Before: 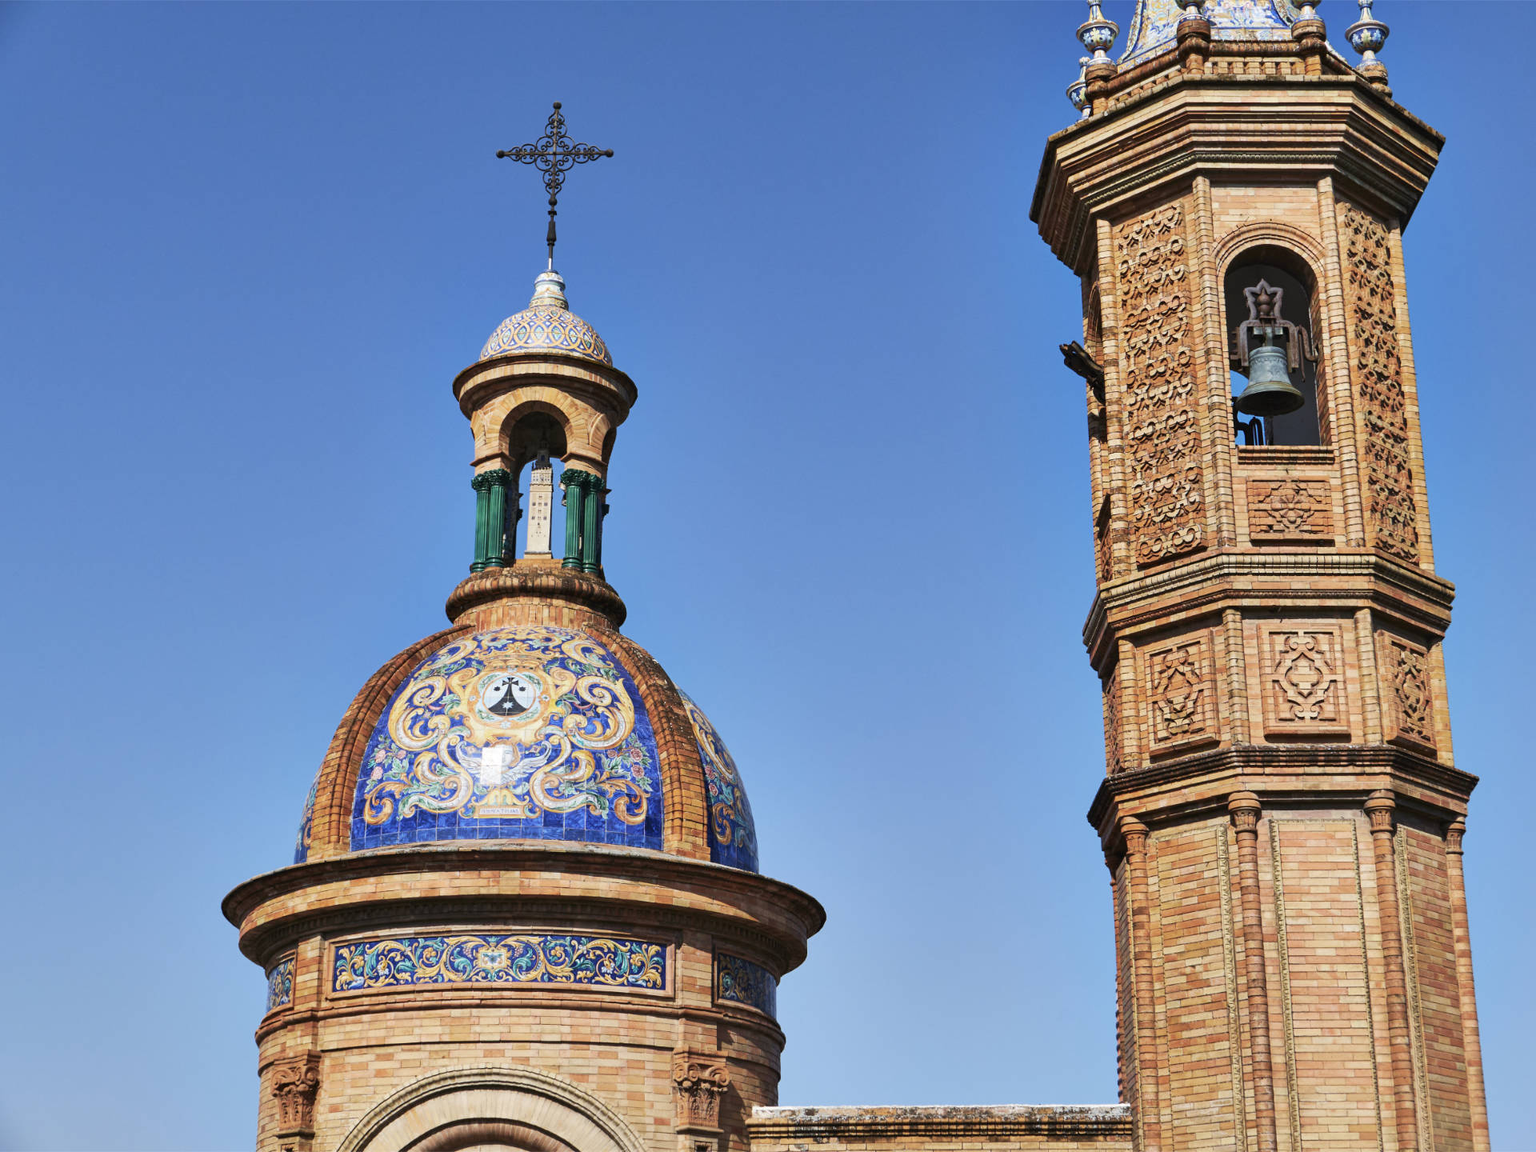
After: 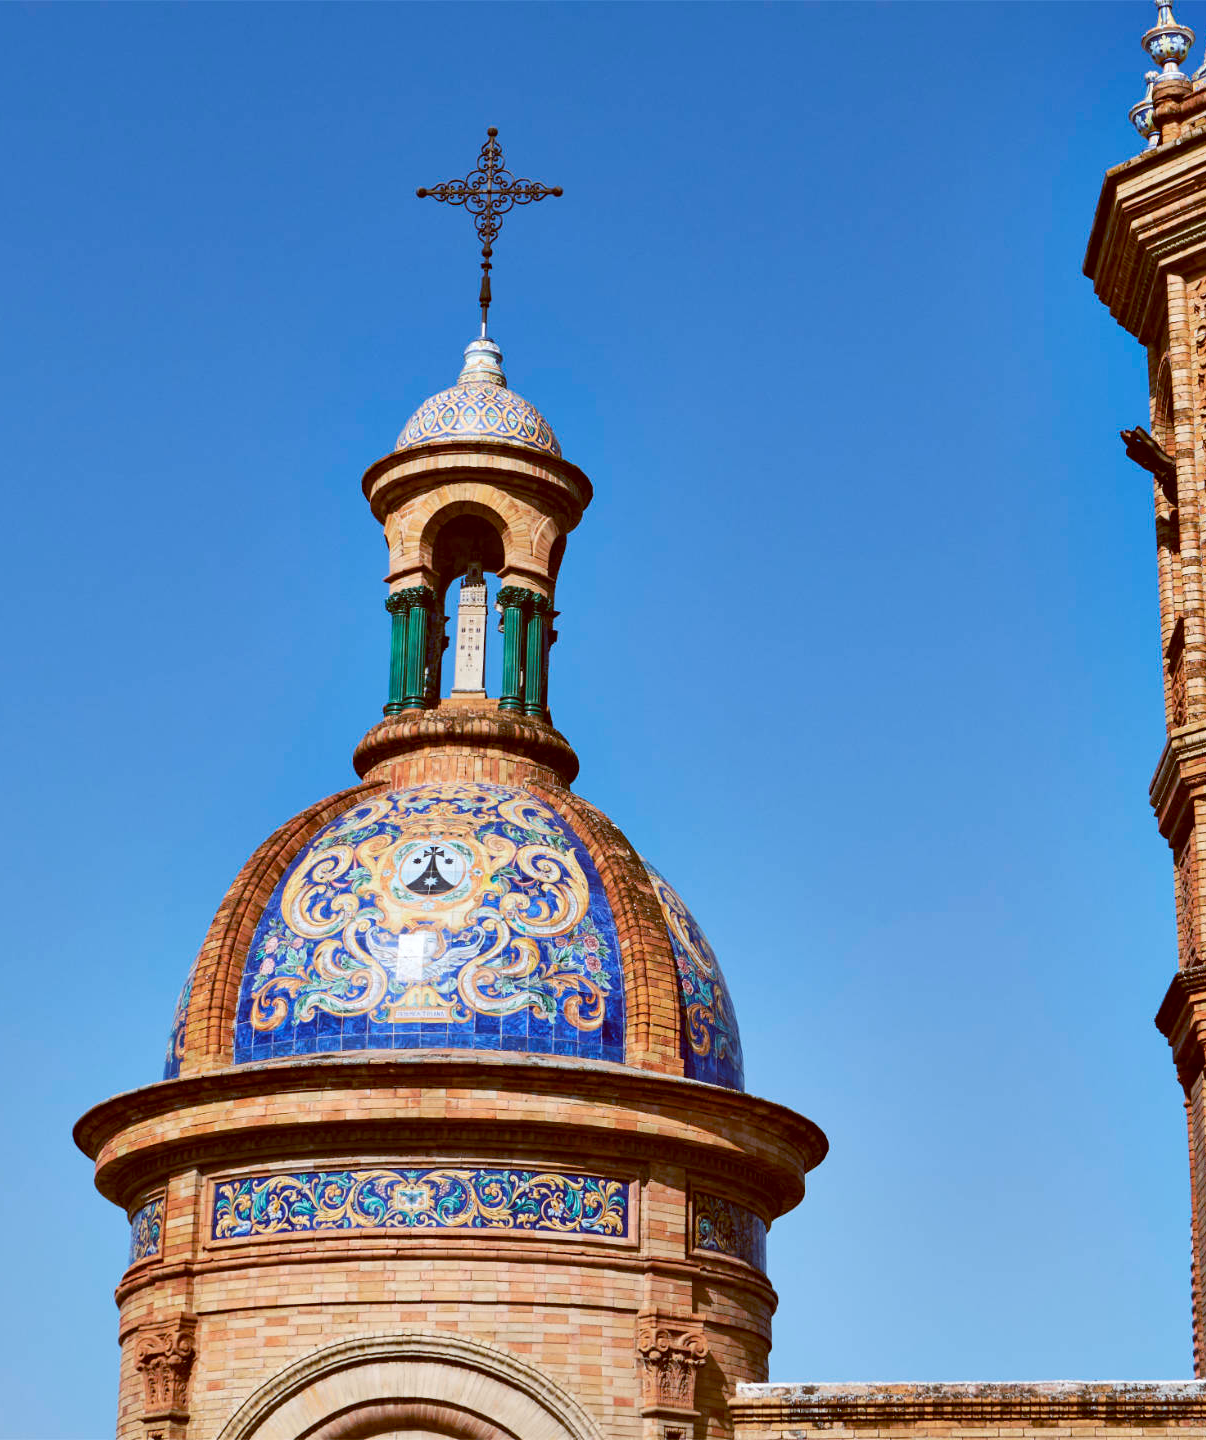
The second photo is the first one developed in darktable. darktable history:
color balance: lift [1, 1.015, 1.004, 0.985], gamma [1, 0.958, 0.971, 1.042], gain [1, 0.956, 0.977, 1.044]
crop: left 10.644%, right 26.528%
